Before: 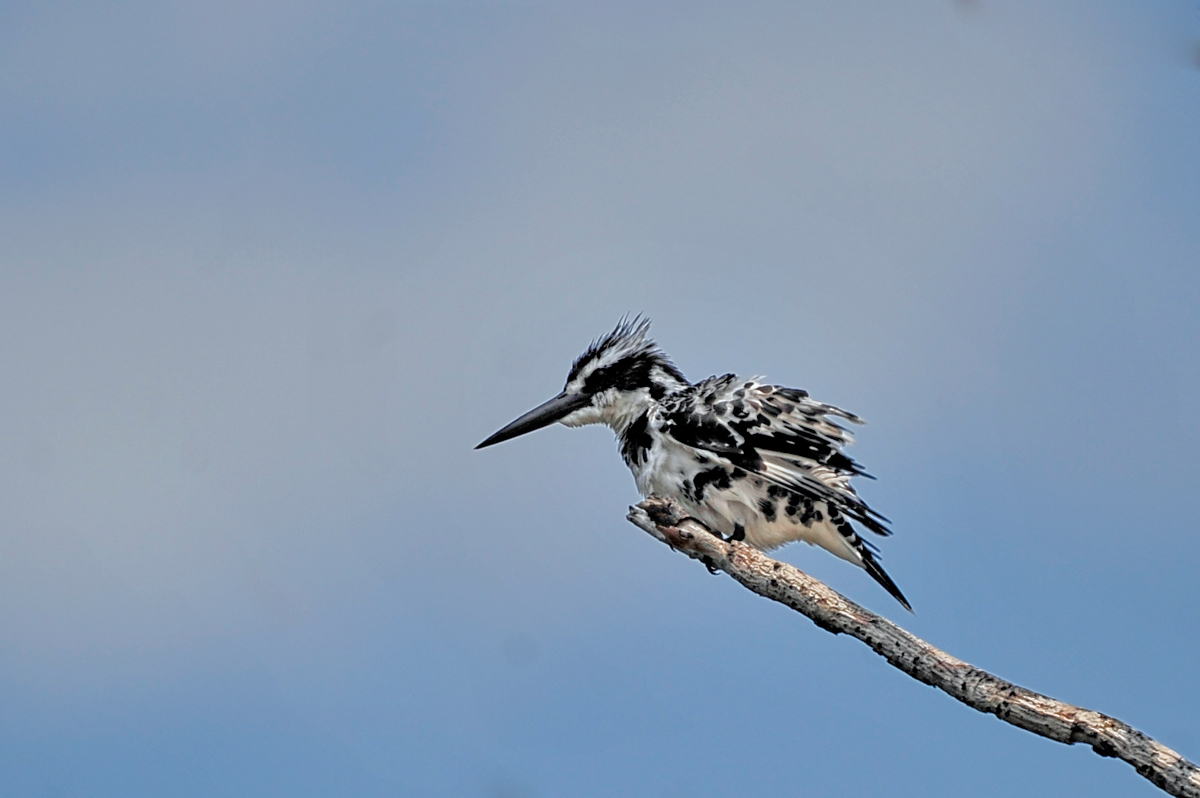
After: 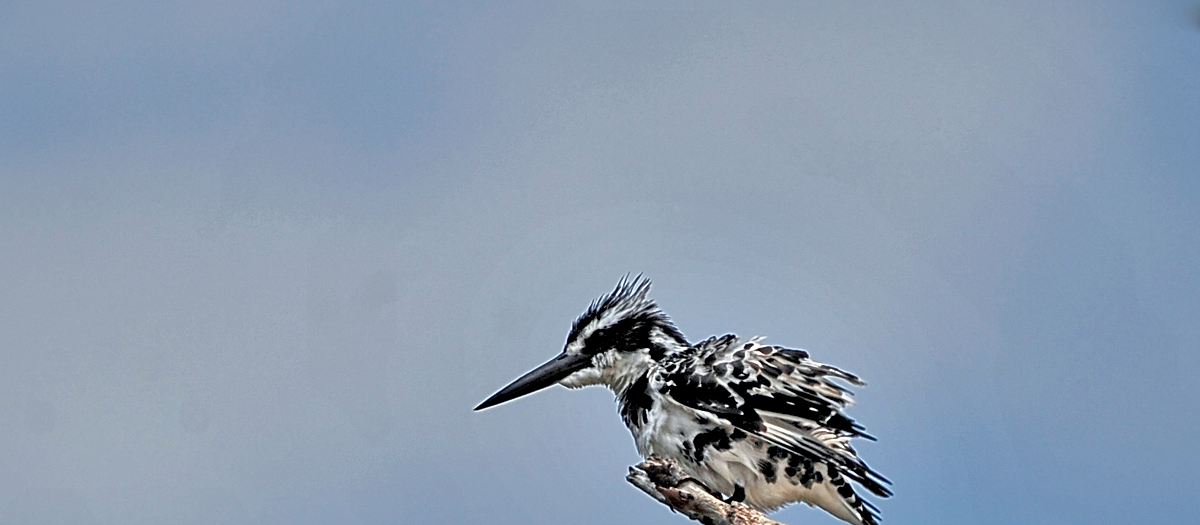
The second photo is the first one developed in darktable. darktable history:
sharpen: on, module defaults
crop and rotate: top 4.95%, bottom 29.26%
local contrast: mode bilateral grid, contrast 21, coarseness 51, detail 171%, midtone range 0.2
